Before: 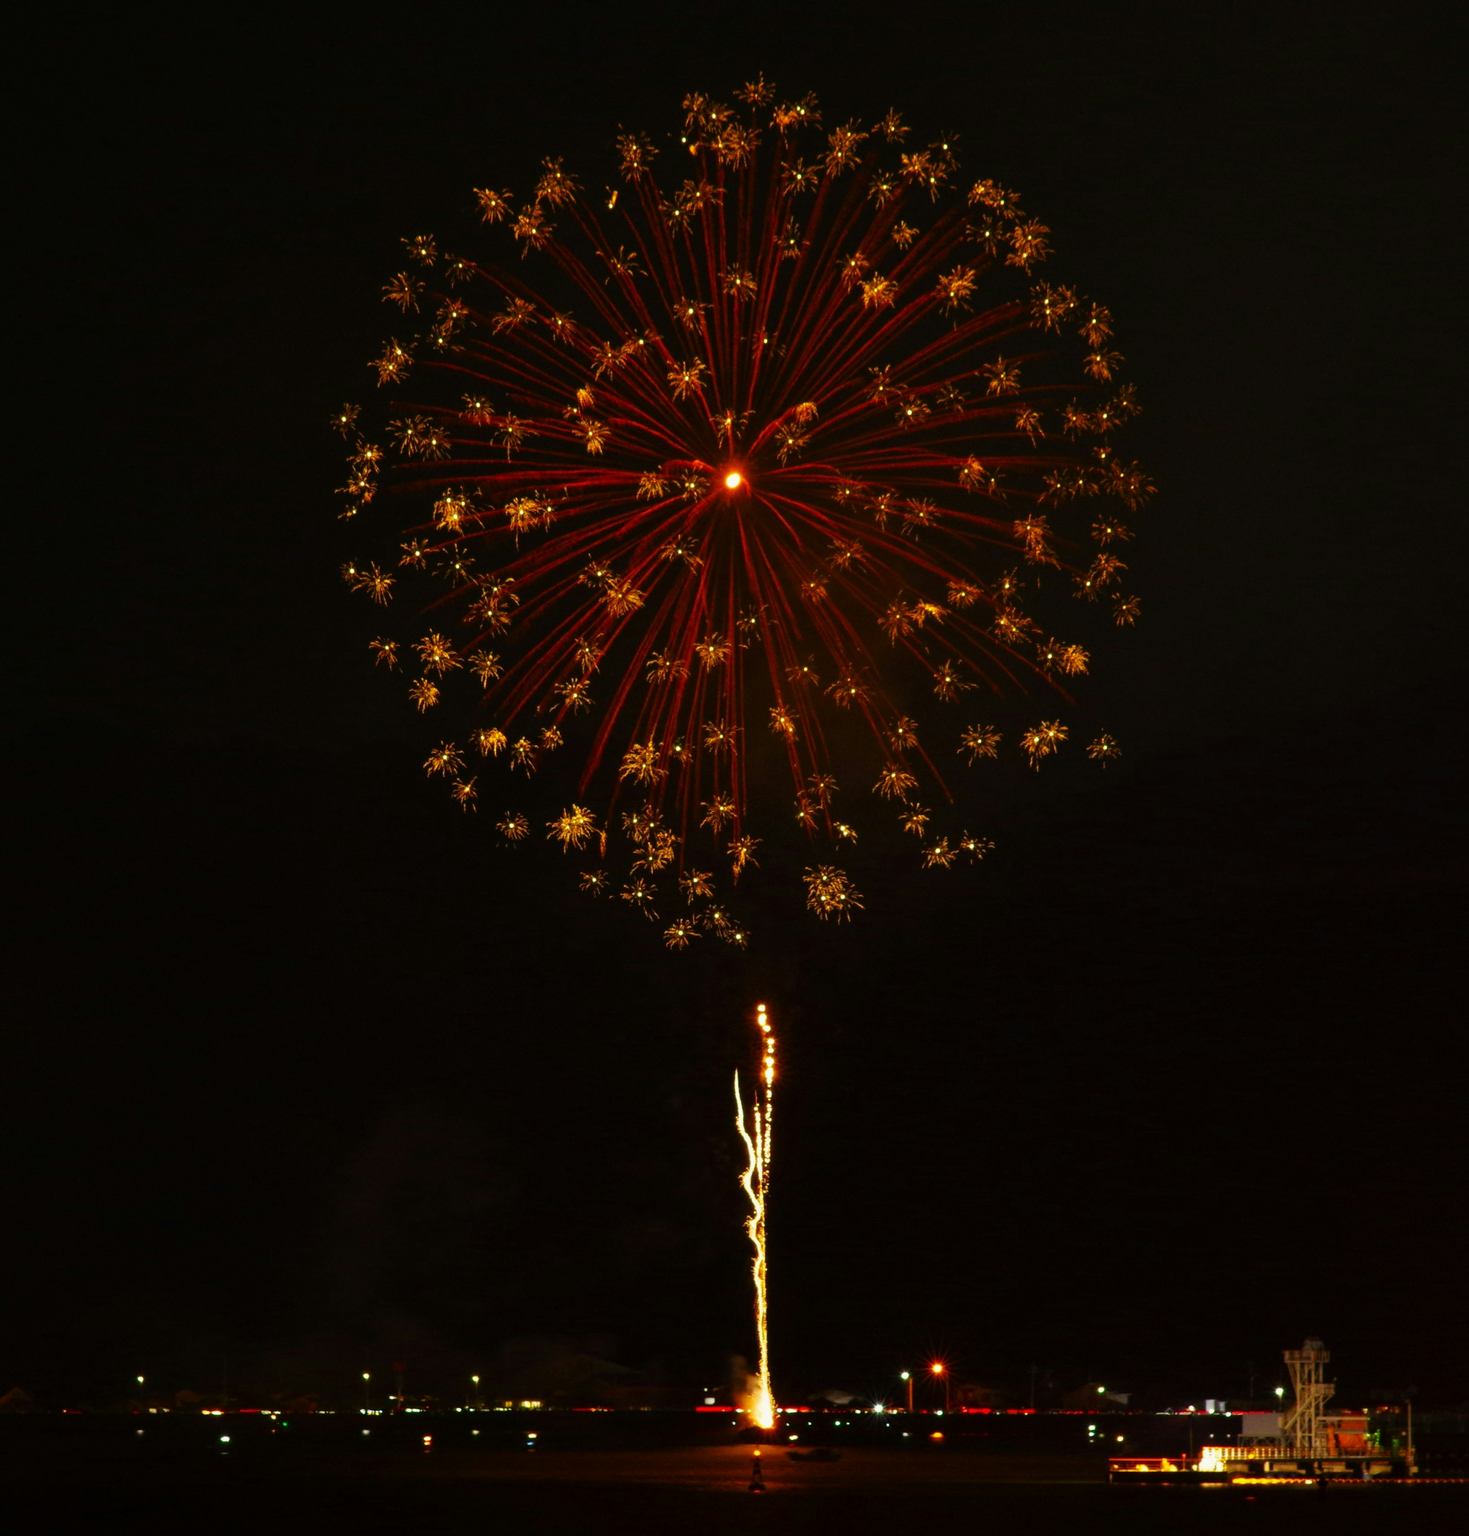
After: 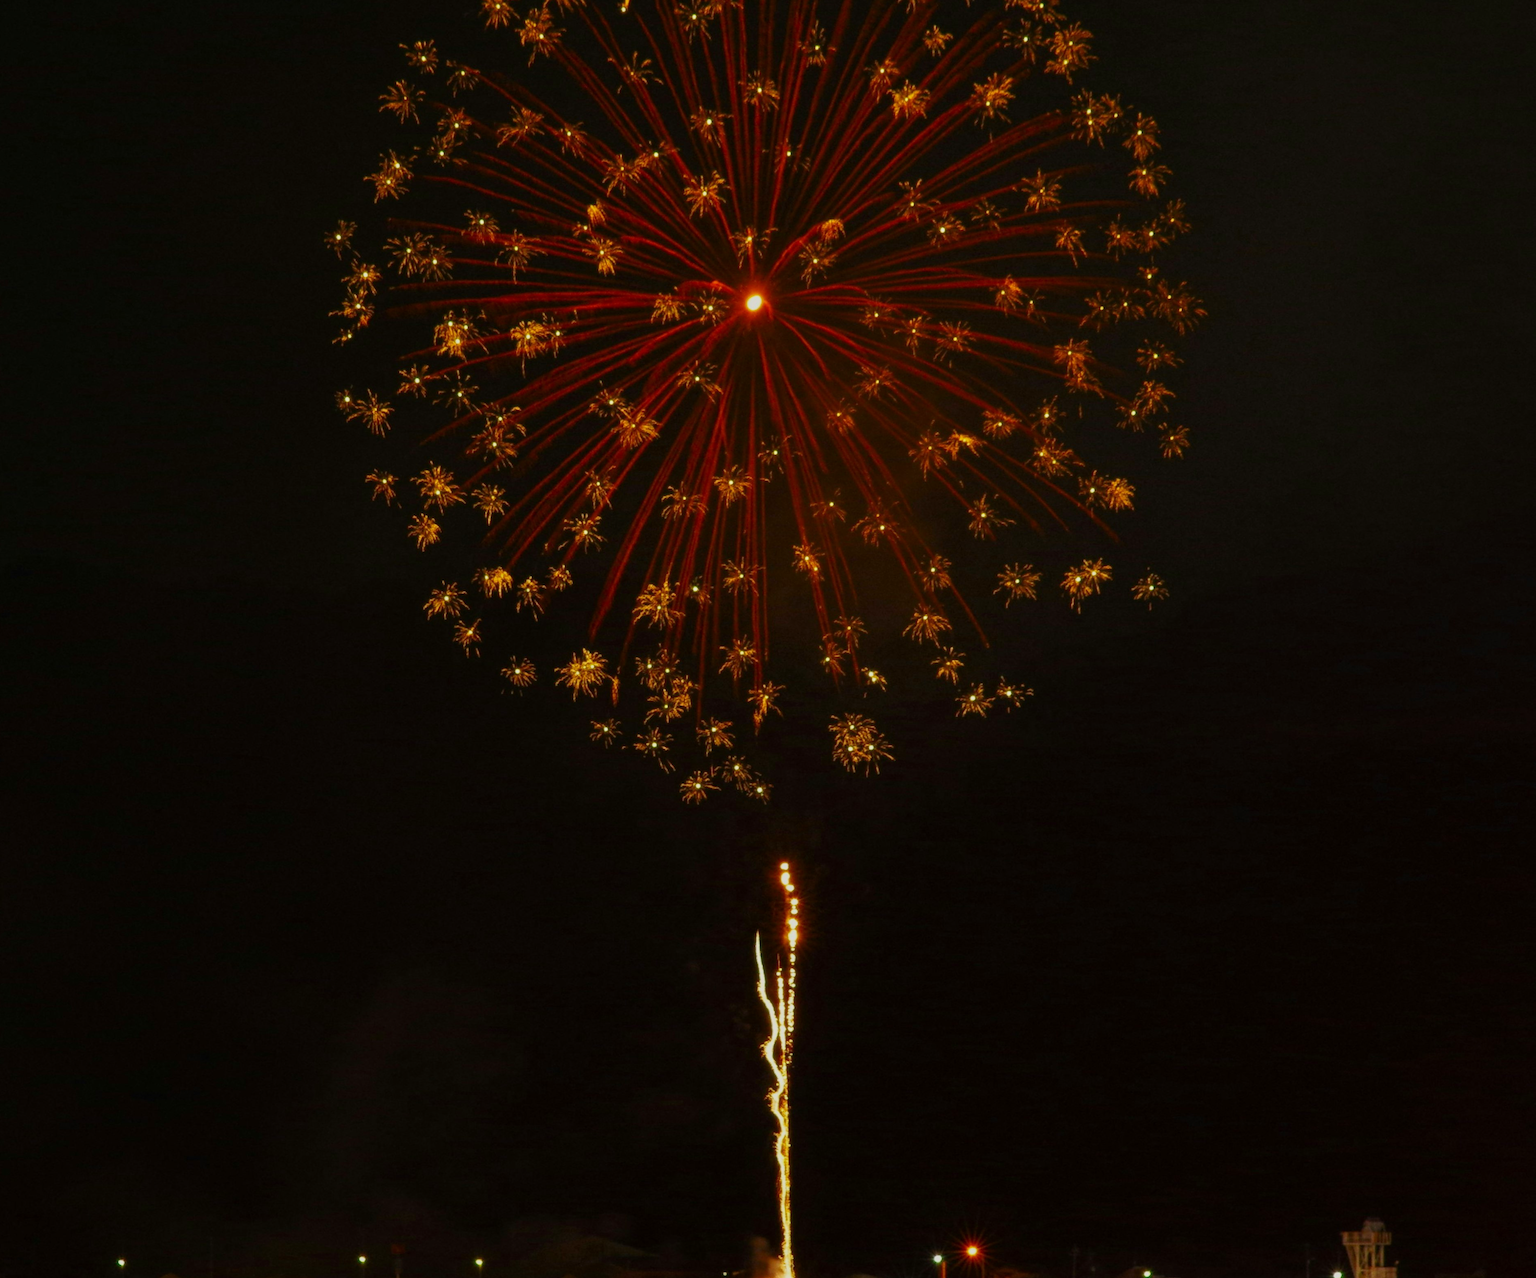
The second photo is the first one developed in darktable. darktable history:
tone equalizer: -8 EV 0.268 EV, -7 EV 0.446 EV, -6 EV 0.433 EV, -5 EV 0.249 EV, -3 EV -0.279 EV, -2 EV -0.394 EV, -1 EV -0.437 EV, +0 EV -0.245 EV, mask exposure compensation -0.508 EV
crop and rotate: left 1.854%, top 12.862%, right 0.225%, bottom 9.199%
